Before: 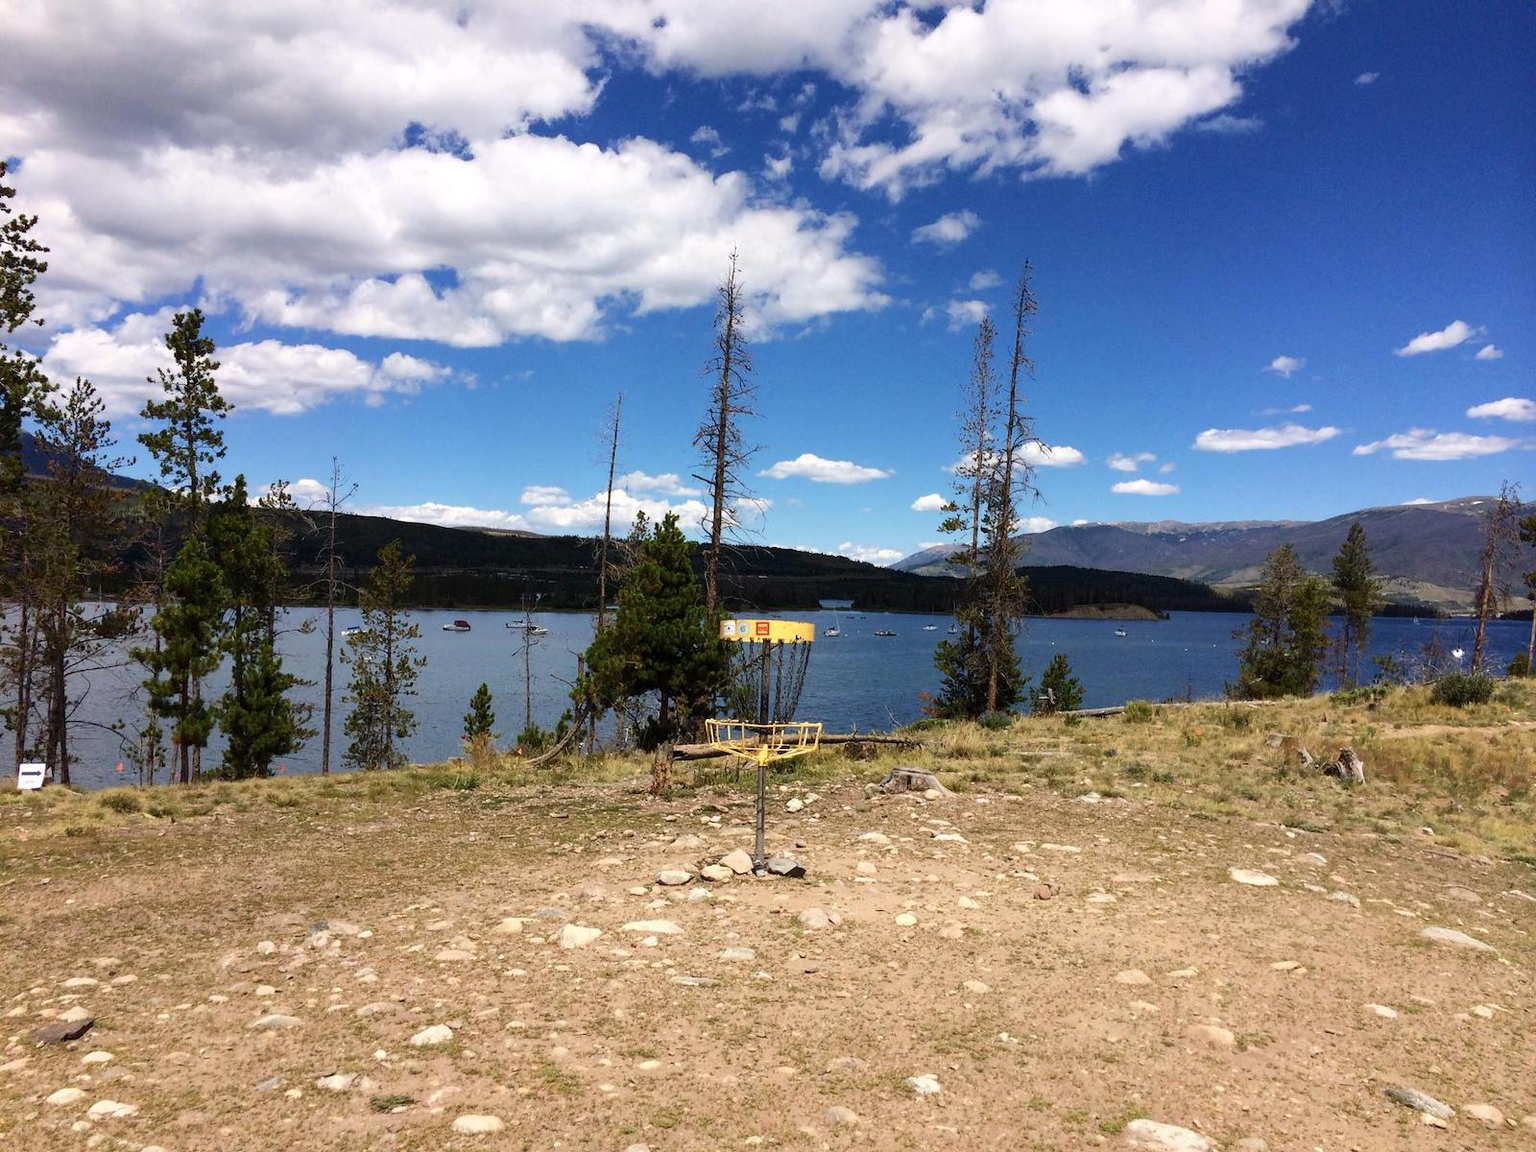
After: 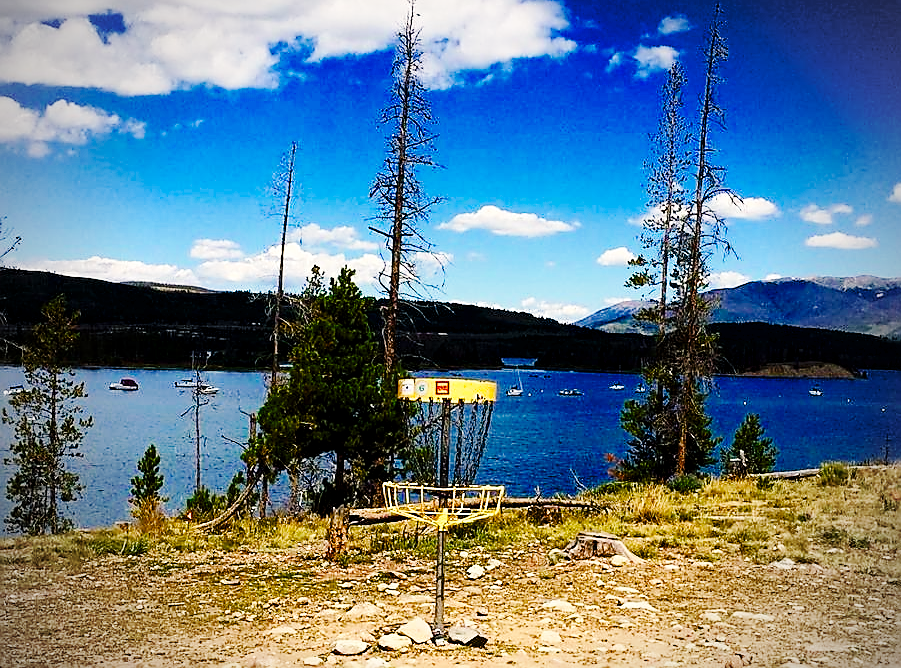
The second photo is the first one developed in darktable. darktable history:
color balance rgb: shadows lift › chroma 2.026%, shadows lift › hue 216.2°, global offset › luminance -0.513%, linear chroma grading › shadows -9.456%, linear chroma grading › global chroma 19.813%, perceptual saturation grading › global saturation 9.296%, perceptual saturation grading › highlights -13.021%, perceptual saturation grading › mid-tones 14.61%, perceptual saturation grading › shadows 23.689%, saturation formula JzAzBz (2021)
sharpen: radius 1.367, amount 1.267, threshold 0.809
color correction: highlights a* 0.549, highlights b* 2.86, saturation 1.06
base curve: curves: ch0 [(0, 0) (0.036, 0.025) (0.121, 0.166) (0.206, 0.329) (0.605, 0.79) (1, 1)], preserve colors none
vignetting: fall-off start 71.47%
crop and rotate: left 22.031%, top 22.305%, right 21.655%, bottom 21.954%
